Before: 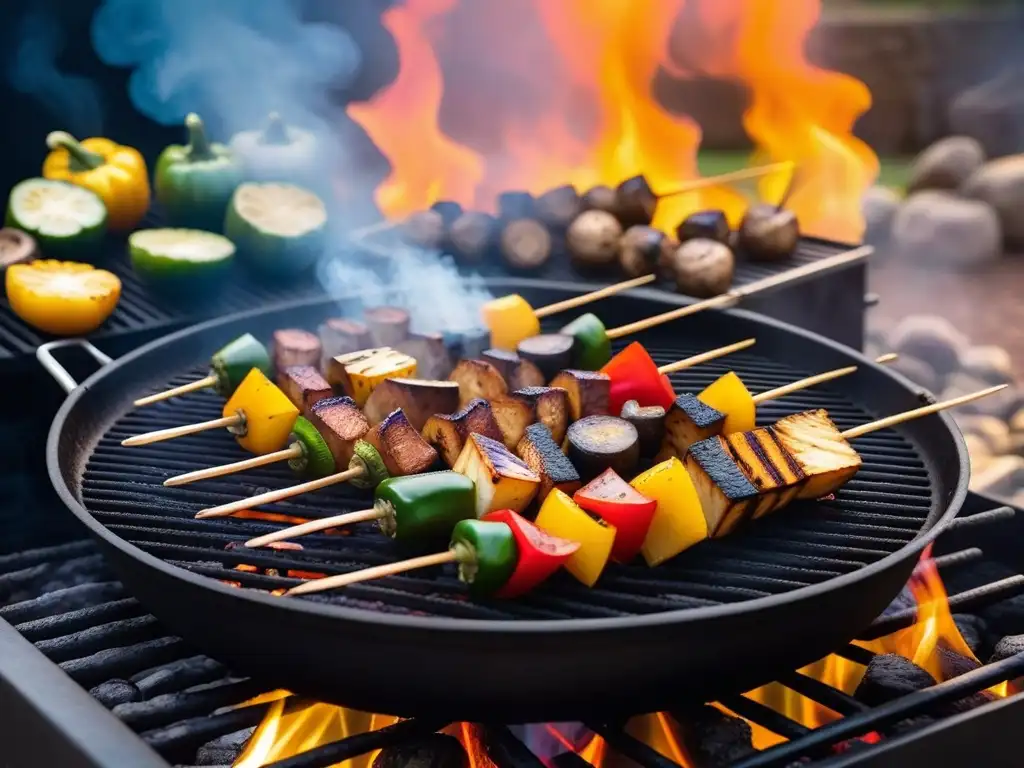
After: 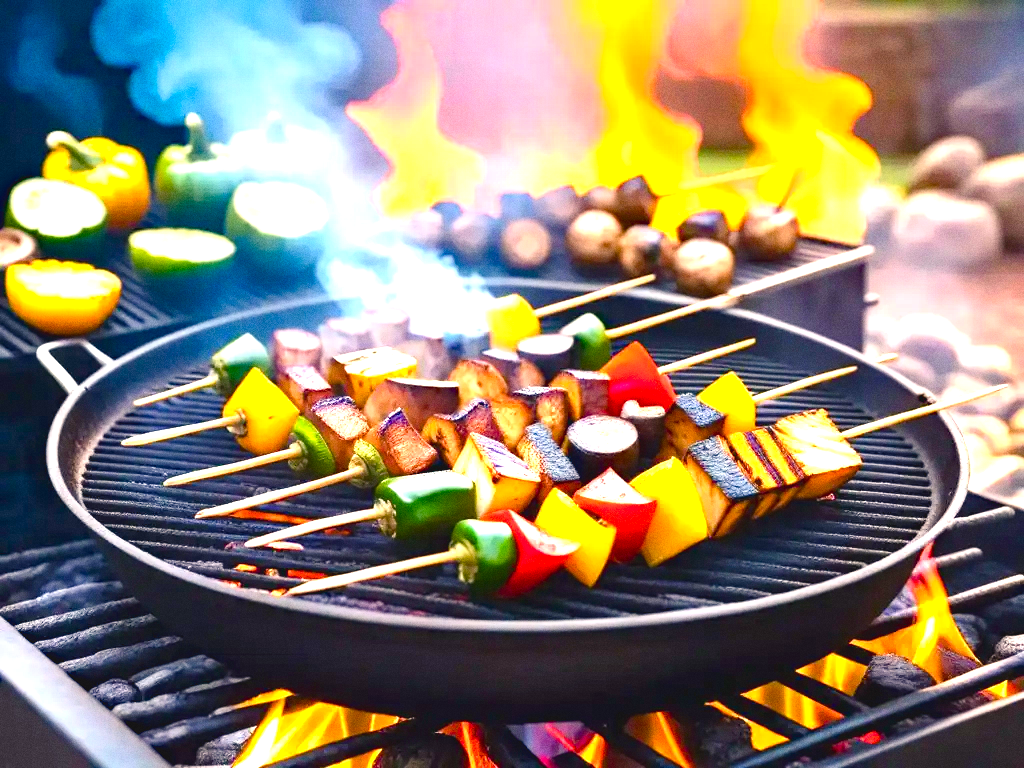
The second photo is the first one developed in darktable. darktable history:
grain: coarseness 0.47 ISO
white balance: emerald 1
haze removal: compatibility mode true, adaptive false
color balance rgb: shadows lift › chroma 2%, shadows lift › hue 247.2°, power › chroma 0.3%, power › hue 25.2°, highlights gain › chroma 3%, highlights gain › hue 60°, global offset › luminance 0.75%, perceptual saturation grading › global saturation 20%, perceptual saturation grading › highlights -20%, perceptual saturation grading › shadows 30%, global vibrance 20%
exposure: black level correction 0.001, exposure 1.719 EV, compensate exposure bias true, compensate highlight preservation false
